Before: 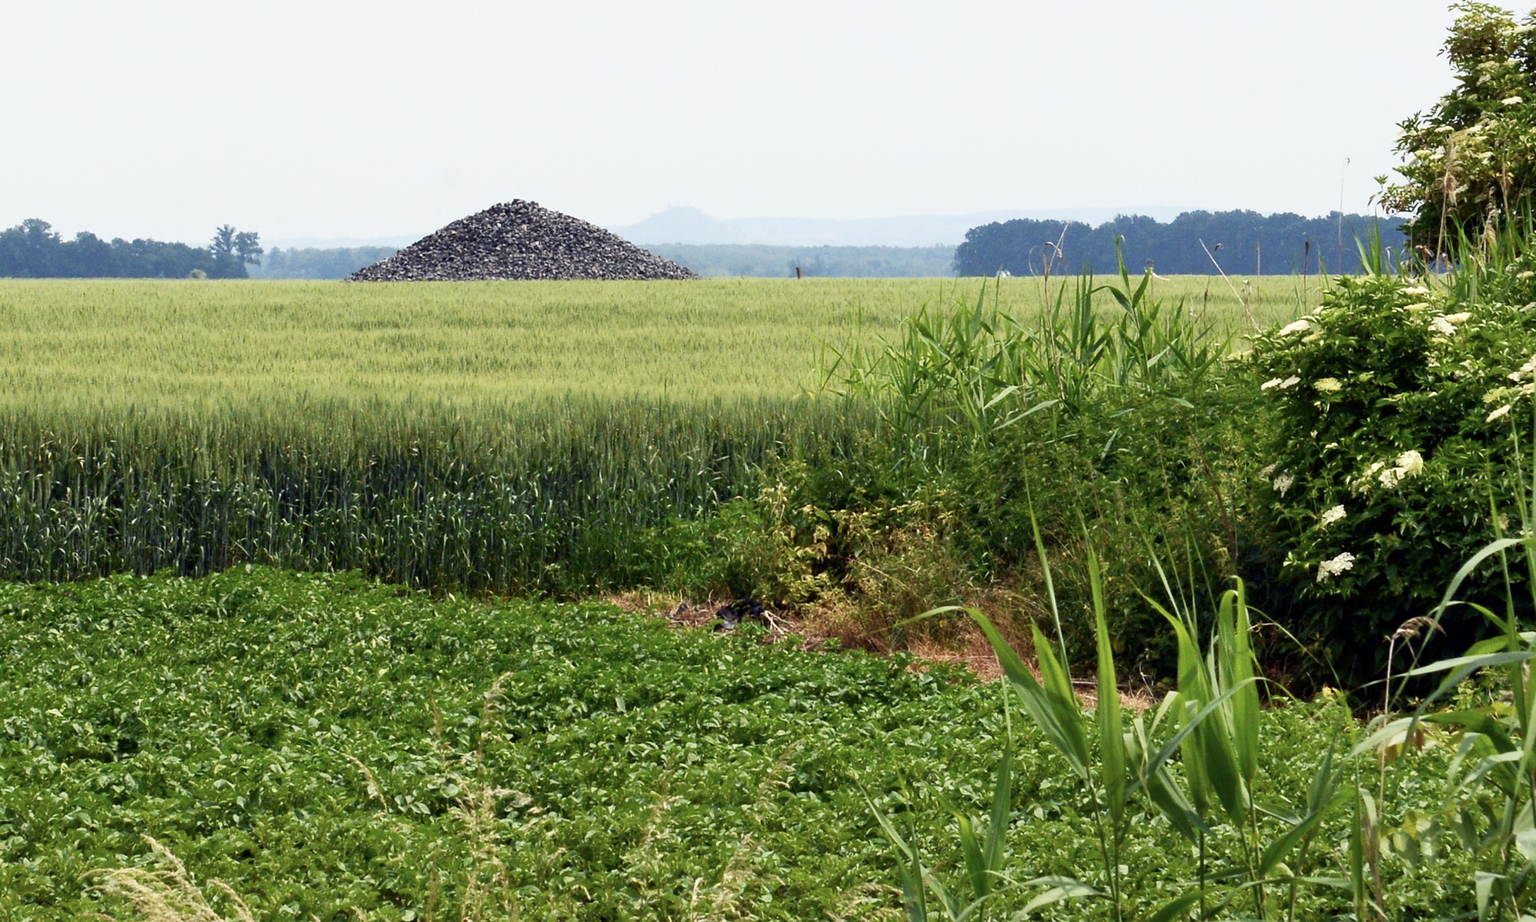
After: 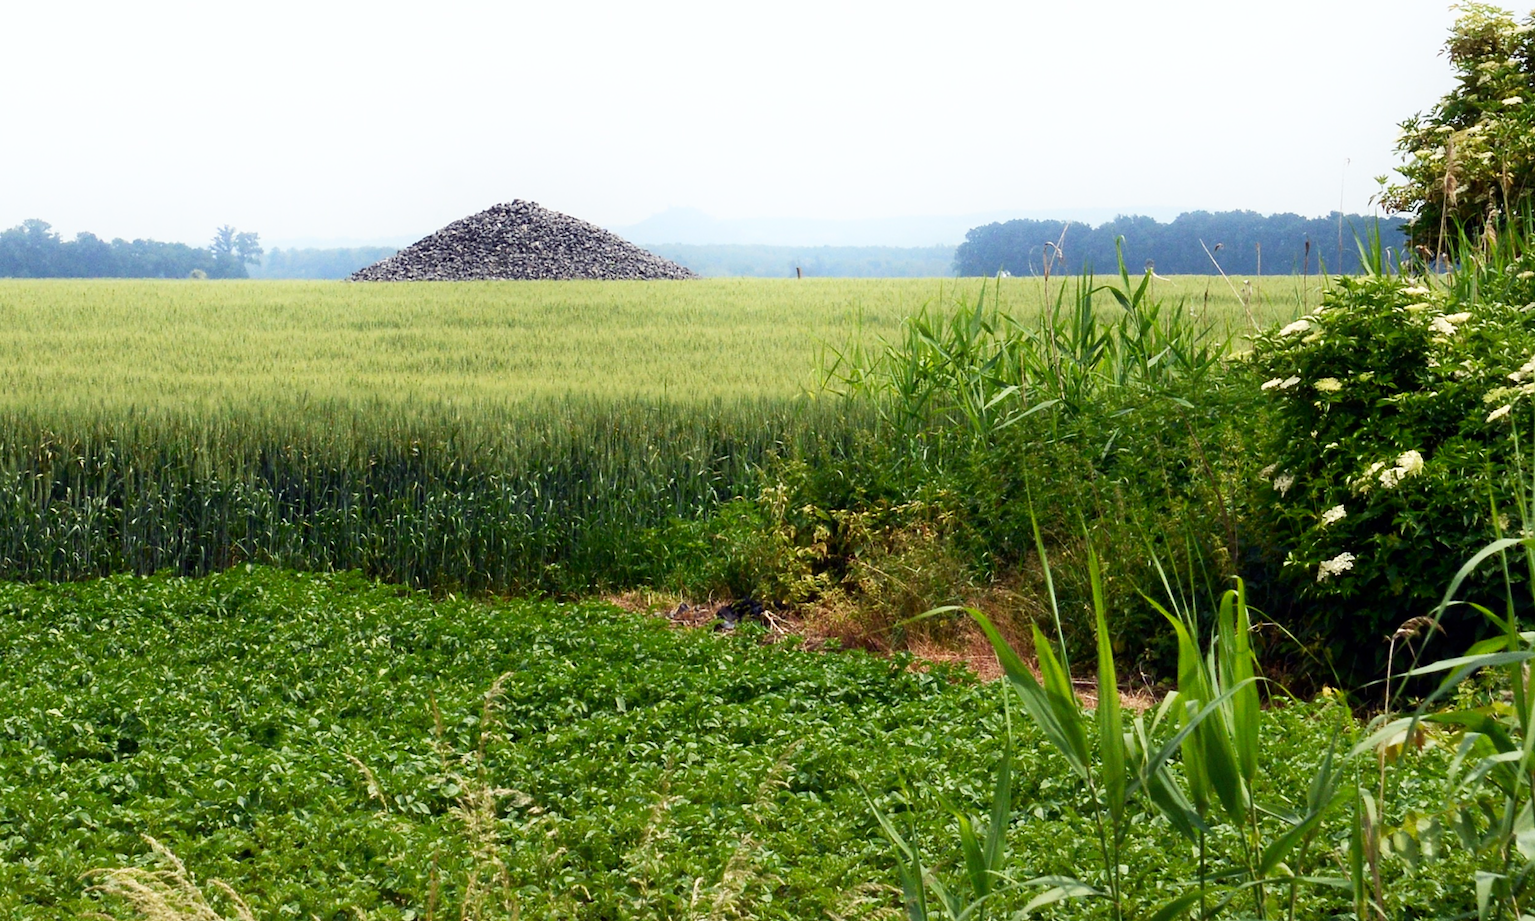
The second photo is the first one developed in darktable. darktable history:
shadows and highlights: shadows -38.69, highlights 64.53, soften with gaussian
